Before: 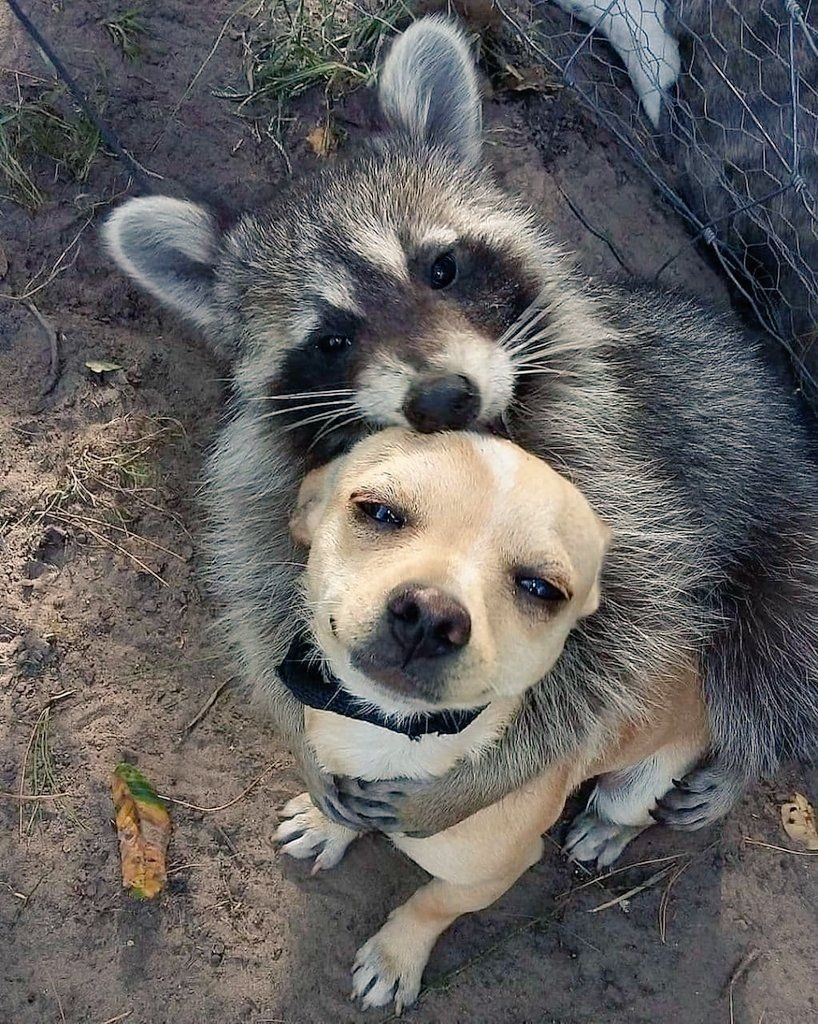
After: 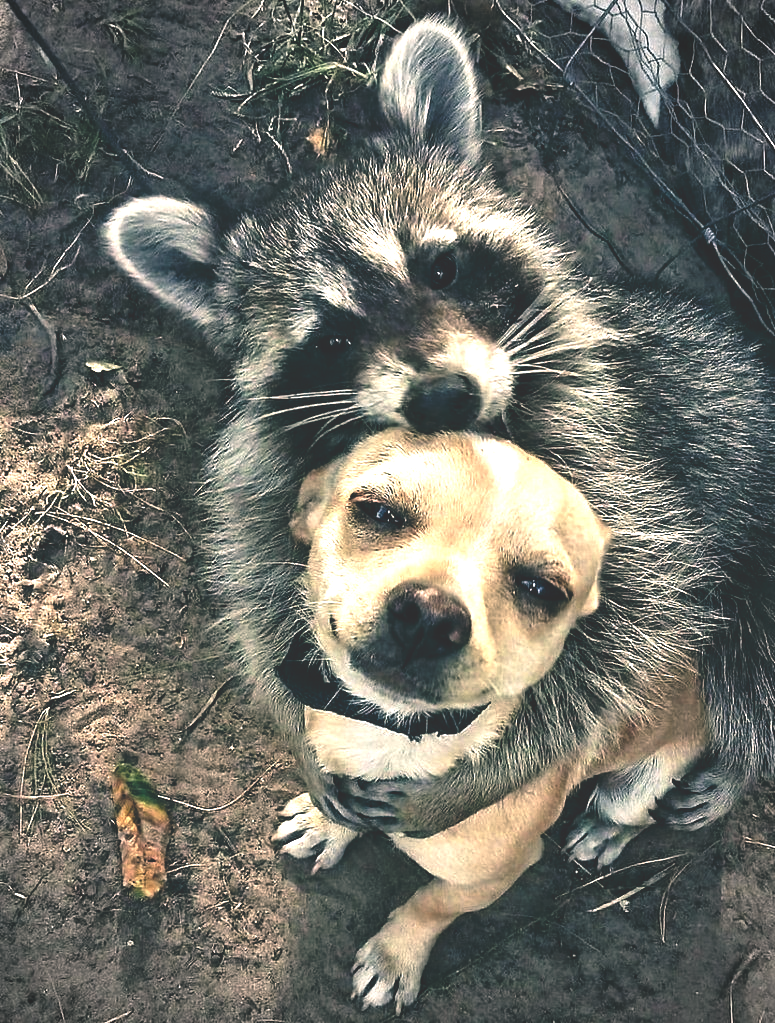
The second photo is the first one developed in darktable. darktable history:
exposure: exposure 0.6 EV, compensate highlight preservation false
crop and rotate: right 5.167%
color correction: saturation 0.85
vignetting: fall-off radius 45%, brightness -0.33
color balance: lift [1.005, 0.99, 1.007, 1.01], gamma [1, 0.979, 1.011, 1.021], gain [0.923, 1.098, 1.025, 0.902], input saturation 90.45%, contrast 7.73%, output saturation 105.91%
rgb curve: curves: ch0 [(0, 0.186) (0.314, 0.284) (0.775, 0.708) (1, 1)], compensate middle gray true, preserve colors none
contrast equalizer: y [[0.511, 0.558, 0.631, 0.632, 0.559, 0.512], [0.5 ×6], [0.507, 0.559, 0.627, 0.644, 0.647, 0.647], [0 ×6], [0 ×6]]
